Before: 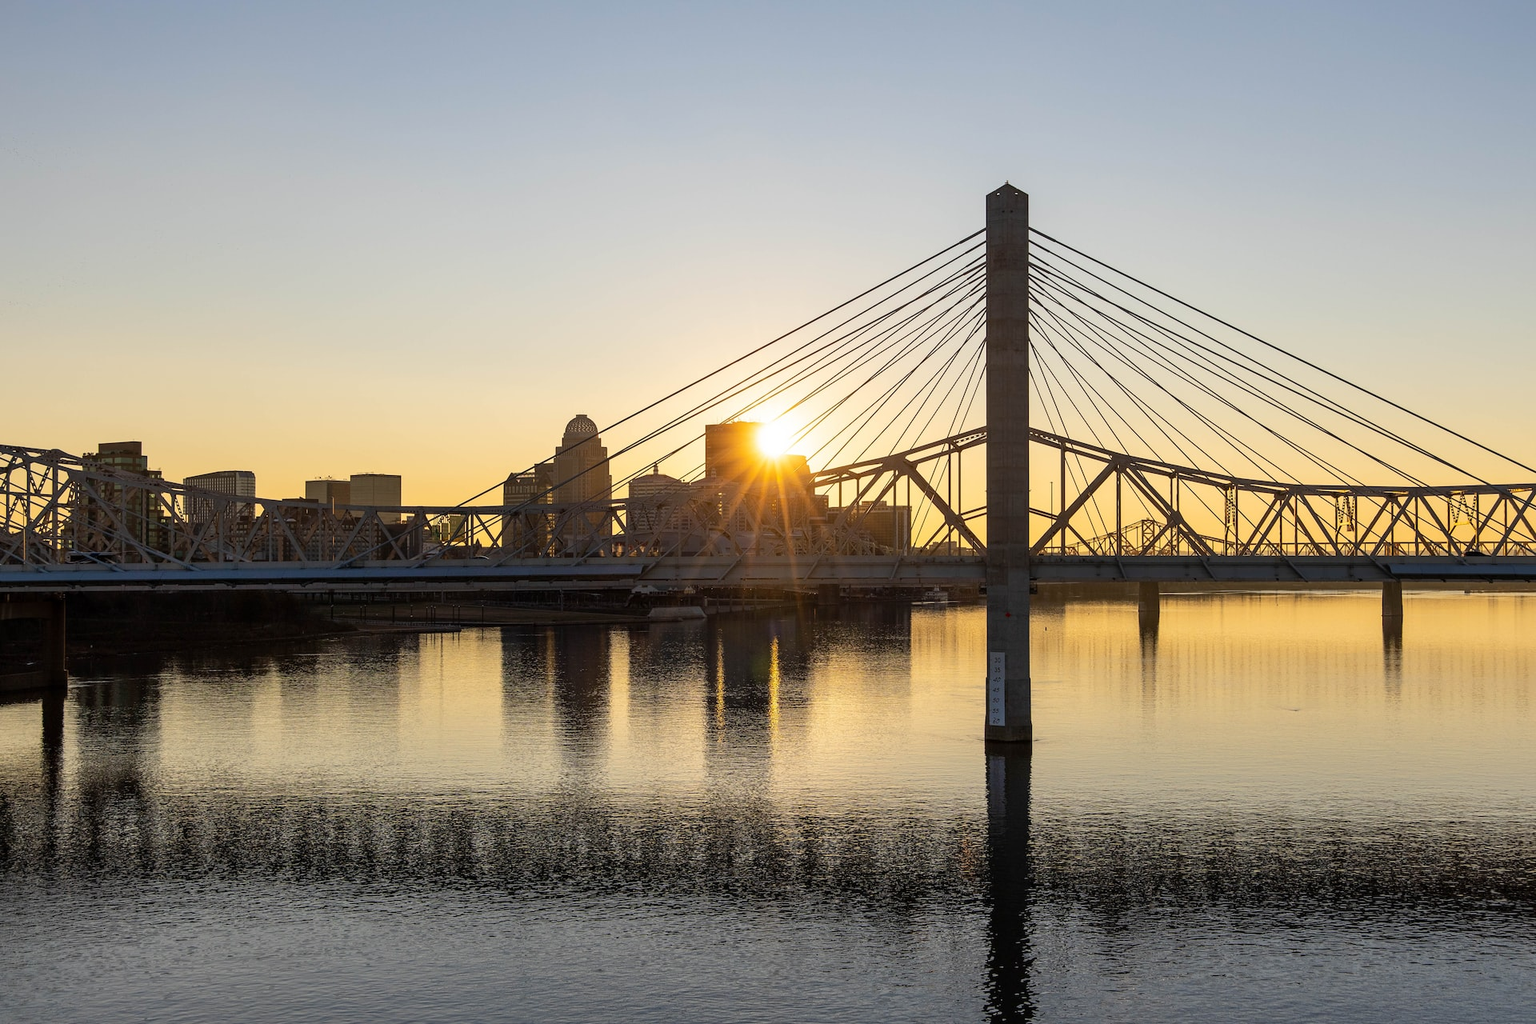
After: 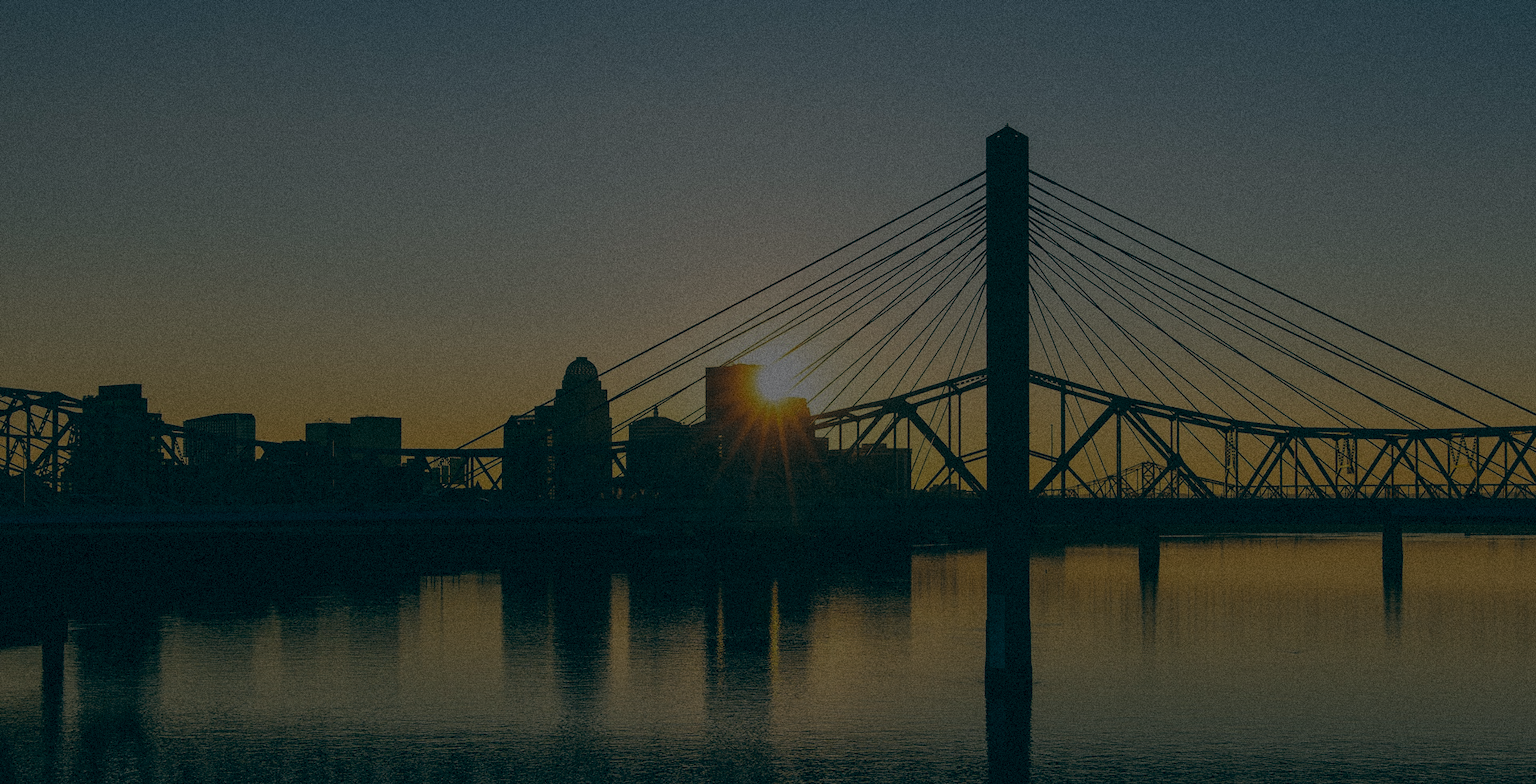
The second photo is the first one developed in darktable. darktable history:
color balance: lift [1.016, 0.983, 1, 1.017], gamma [0.78, 1.018, 1.043, 0.957], gain [0.786, 1.063, 0.937, 1.017], input saturation 118.26%, contrast 13.43%, contrast fulcrum 21.62%, output saturation 82.76%
grain: coarseness 9.38 ISO, strength 34.99%, mid-tones bias 0%
crop: top 5.667%, bottom 17.637%
exposure: exposure -2.002 EV, compensate highlight preservation false
vibrance: vibrance 100%
